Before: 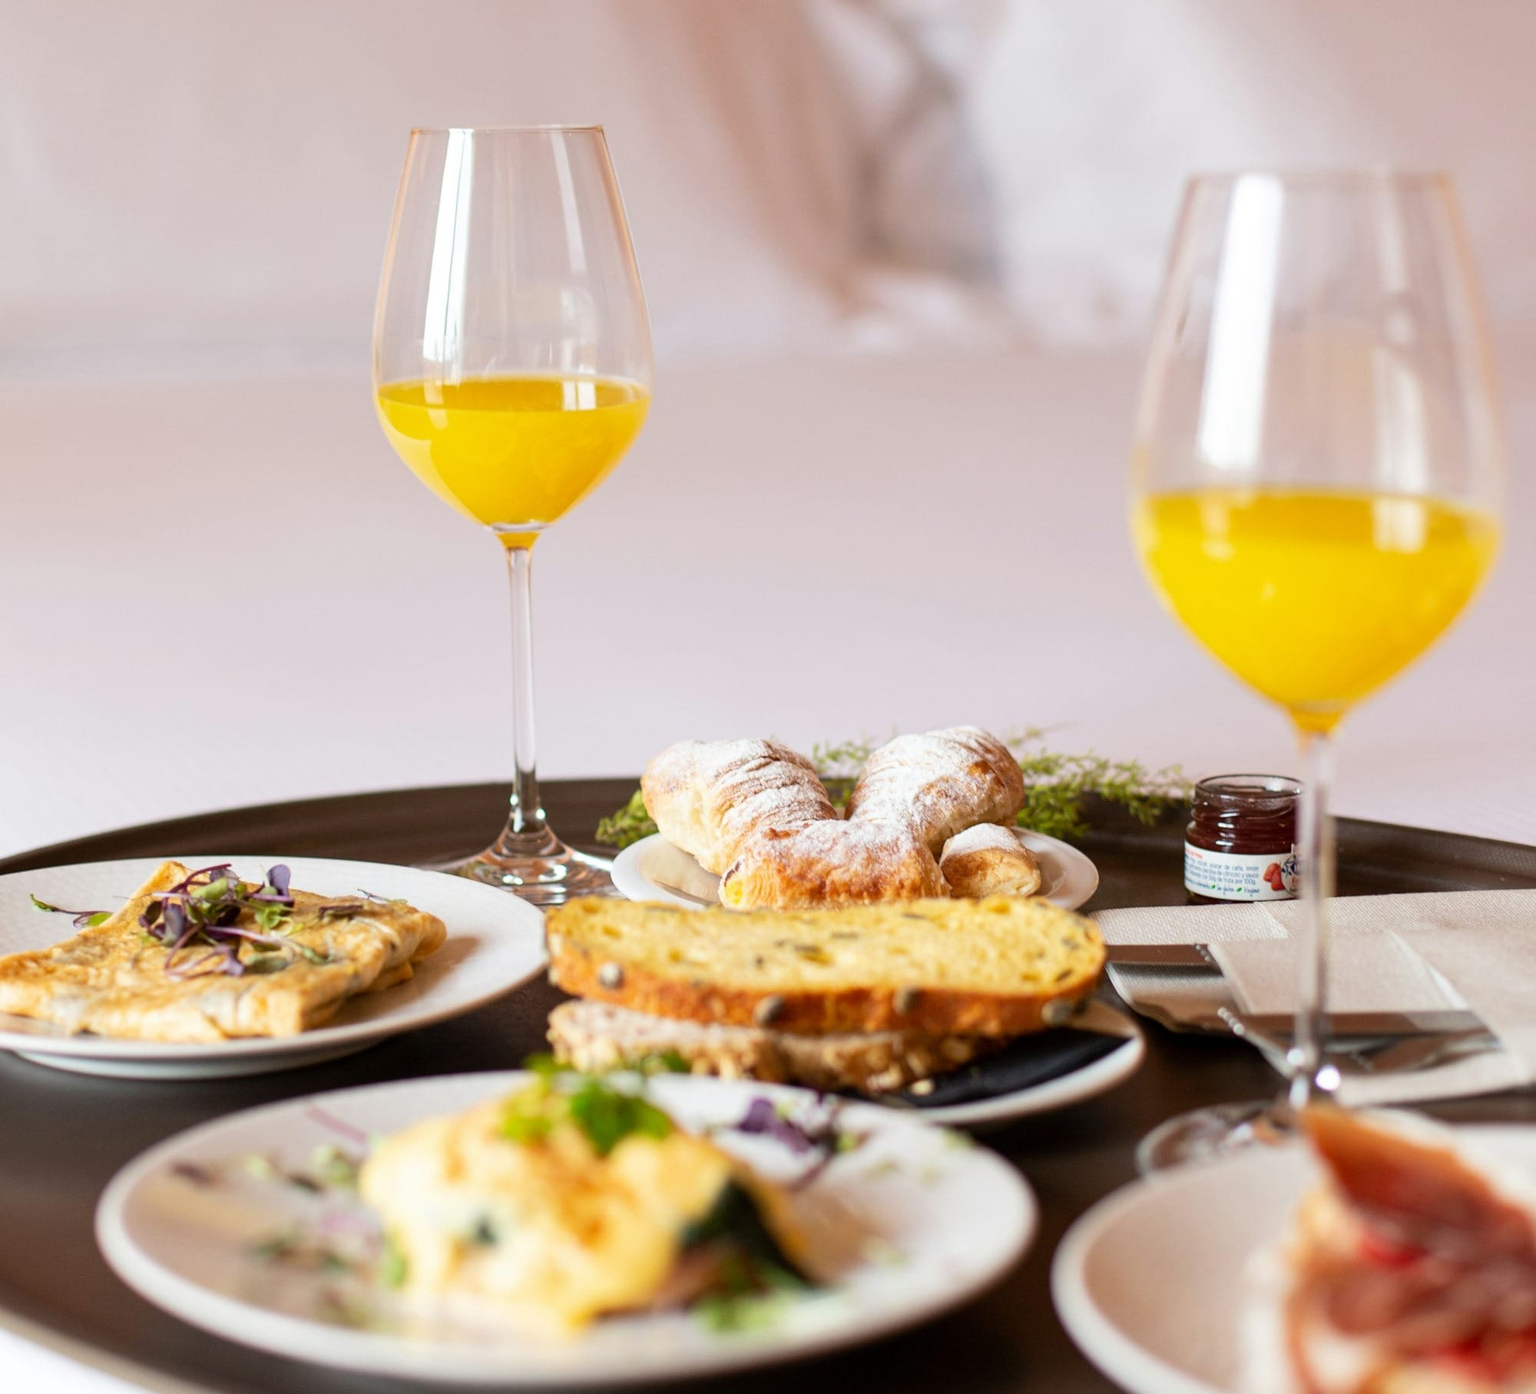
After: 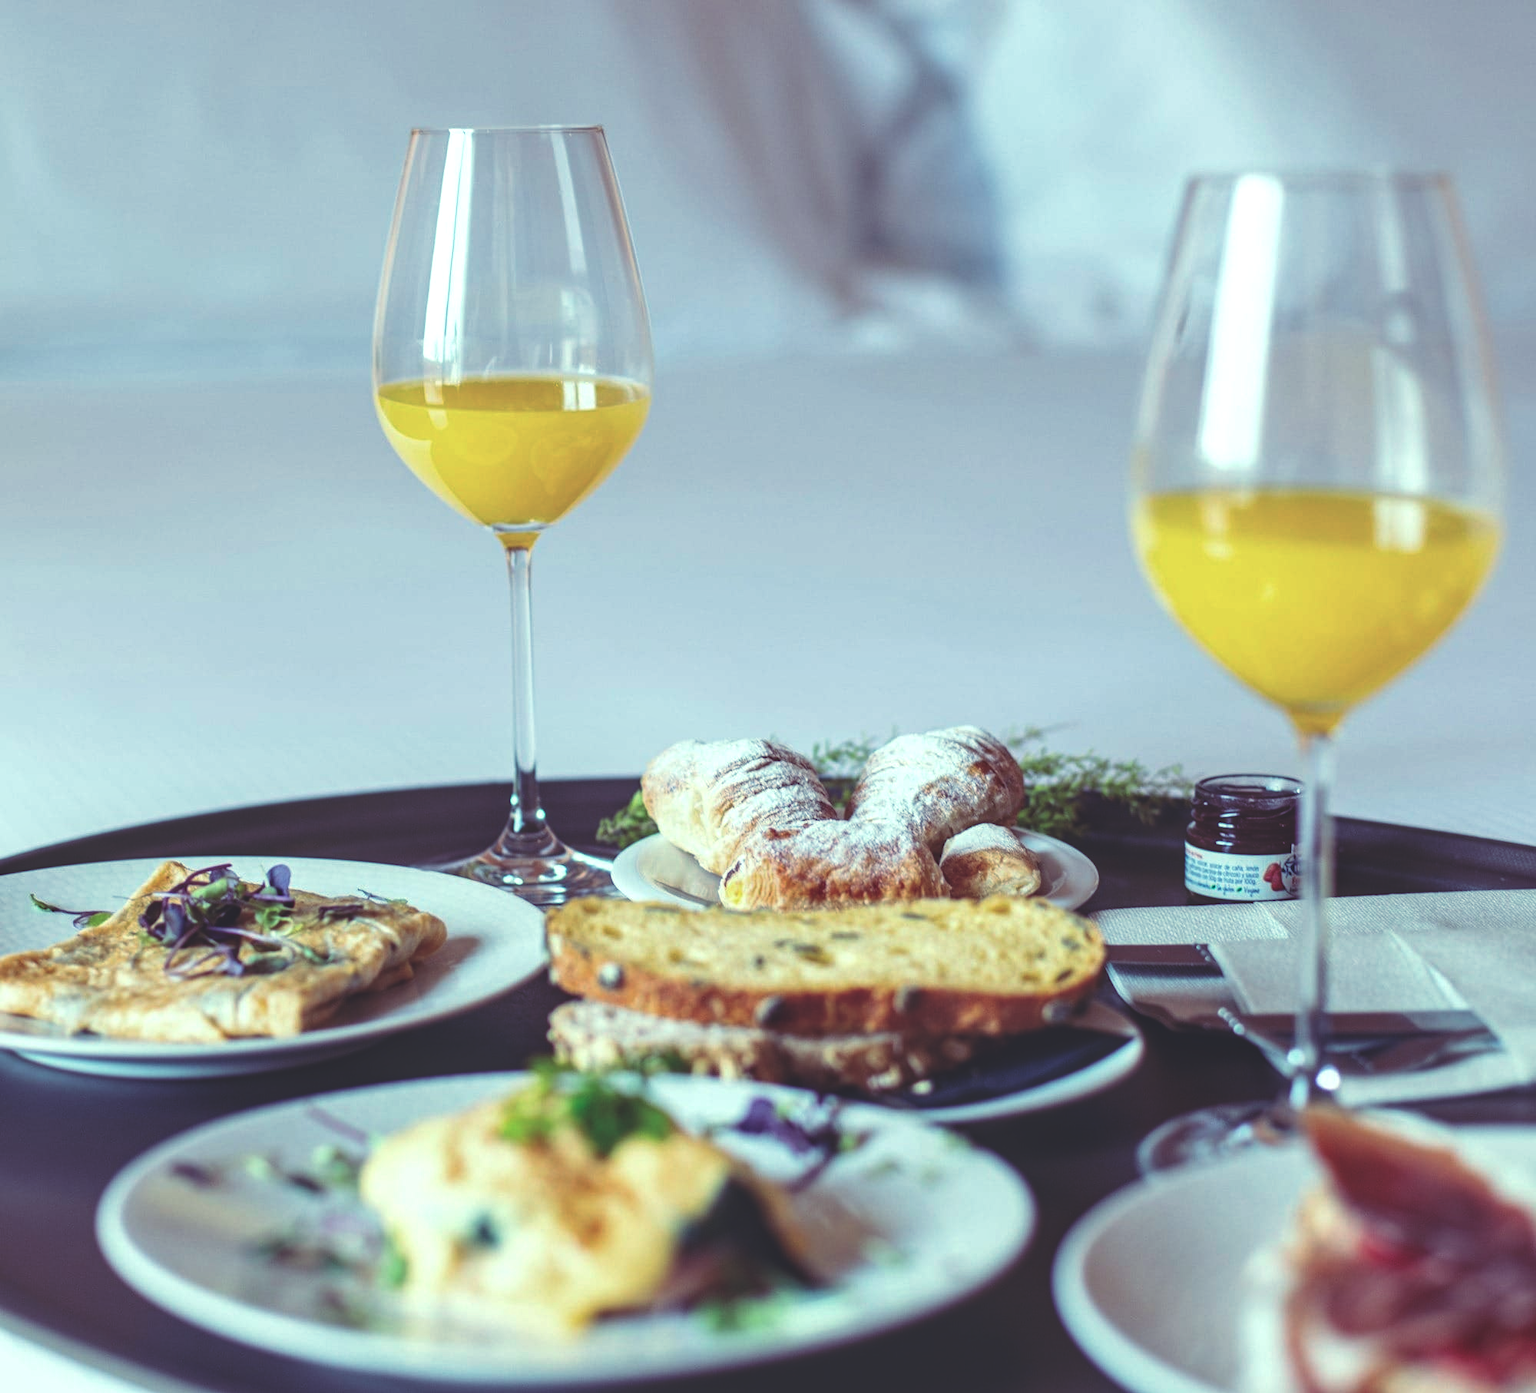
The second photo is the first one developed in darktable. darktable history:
rgb curve: curves: ch0 [(0, 0.186) (0.314, 0.284) (0.576, 0.466) (0.805, 0.691) (0.936, 0.886)]; ch1 [(0, 0.186) (0.314, 0.284) (0.581, 0.534) (0.771, 0.746) (0.936, 0.958)]; ch2 [(0, 0.216) (0.275, 0.39) (1, 1)], mode RGB, independent channels, compensate middle gray true, preserve colors none
local contrast: detail 130%
